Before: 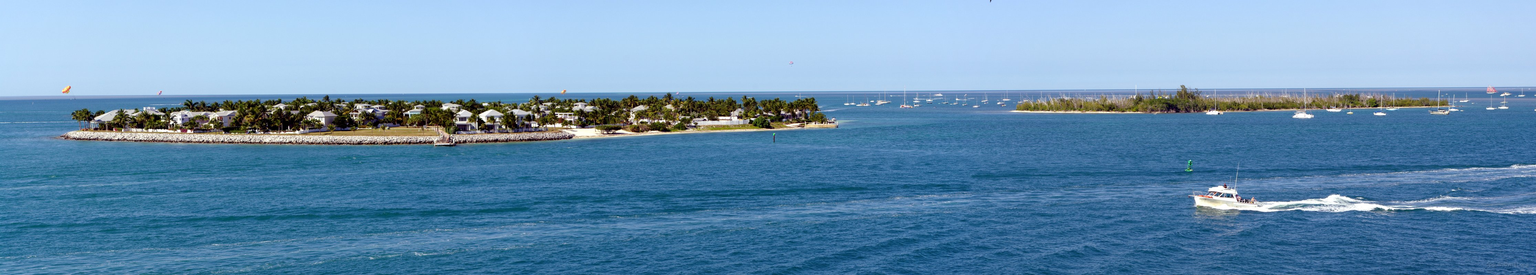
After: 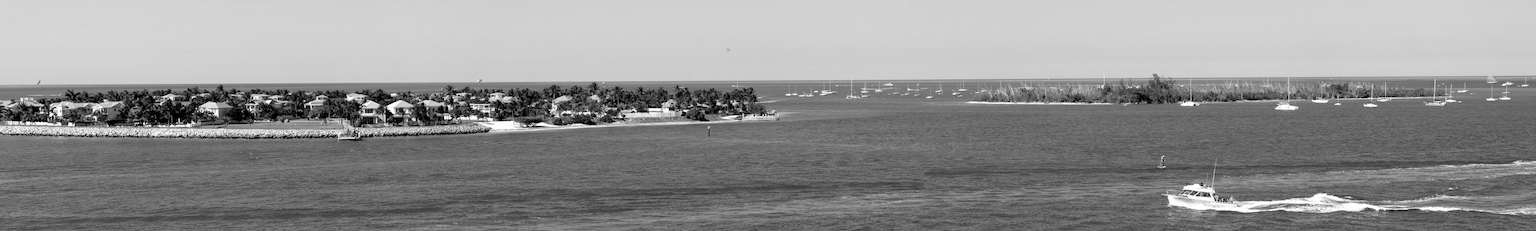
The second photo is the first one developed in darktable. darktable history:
crop: left 8.155%, top 6.611%, bottom 15.385%
monochrome: on, module defaults
